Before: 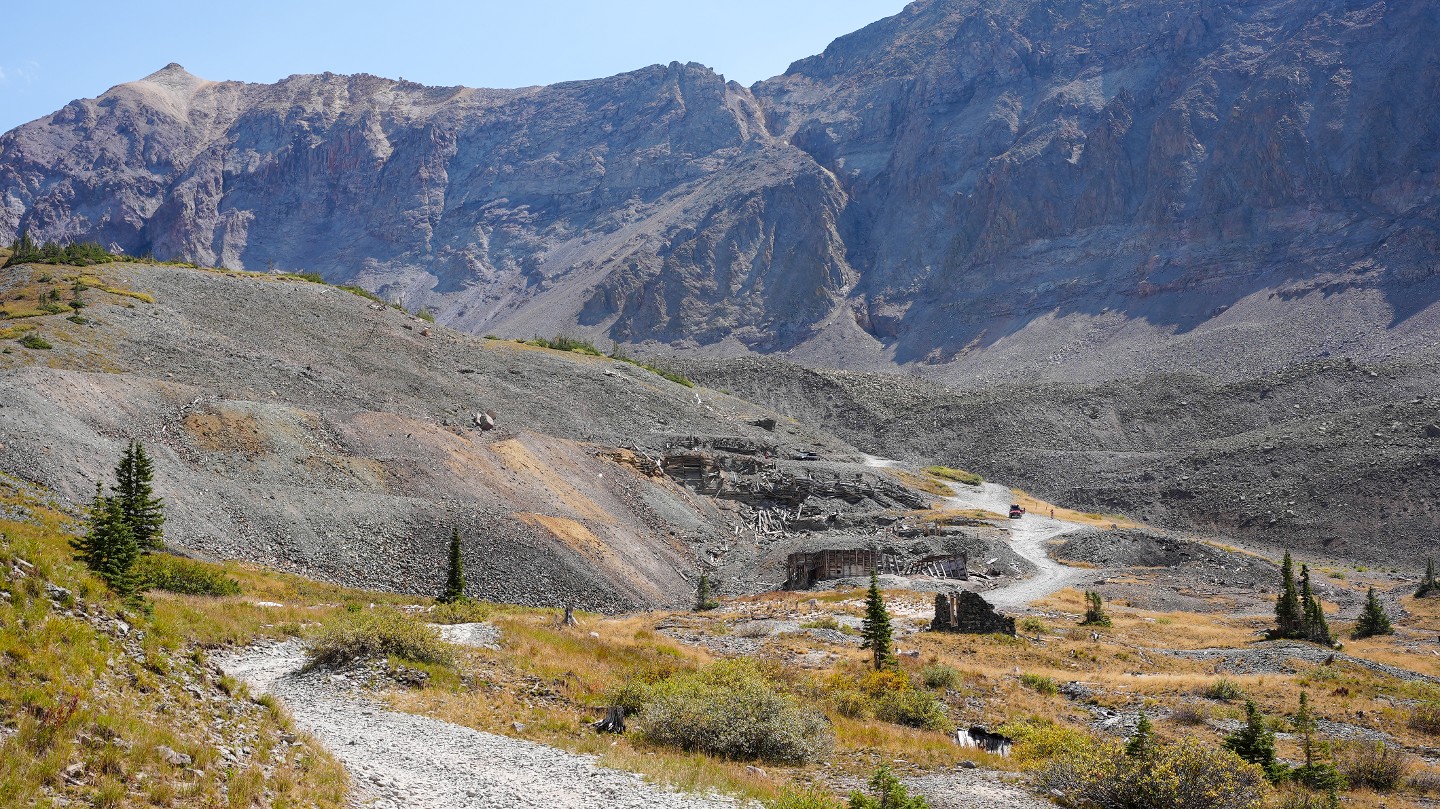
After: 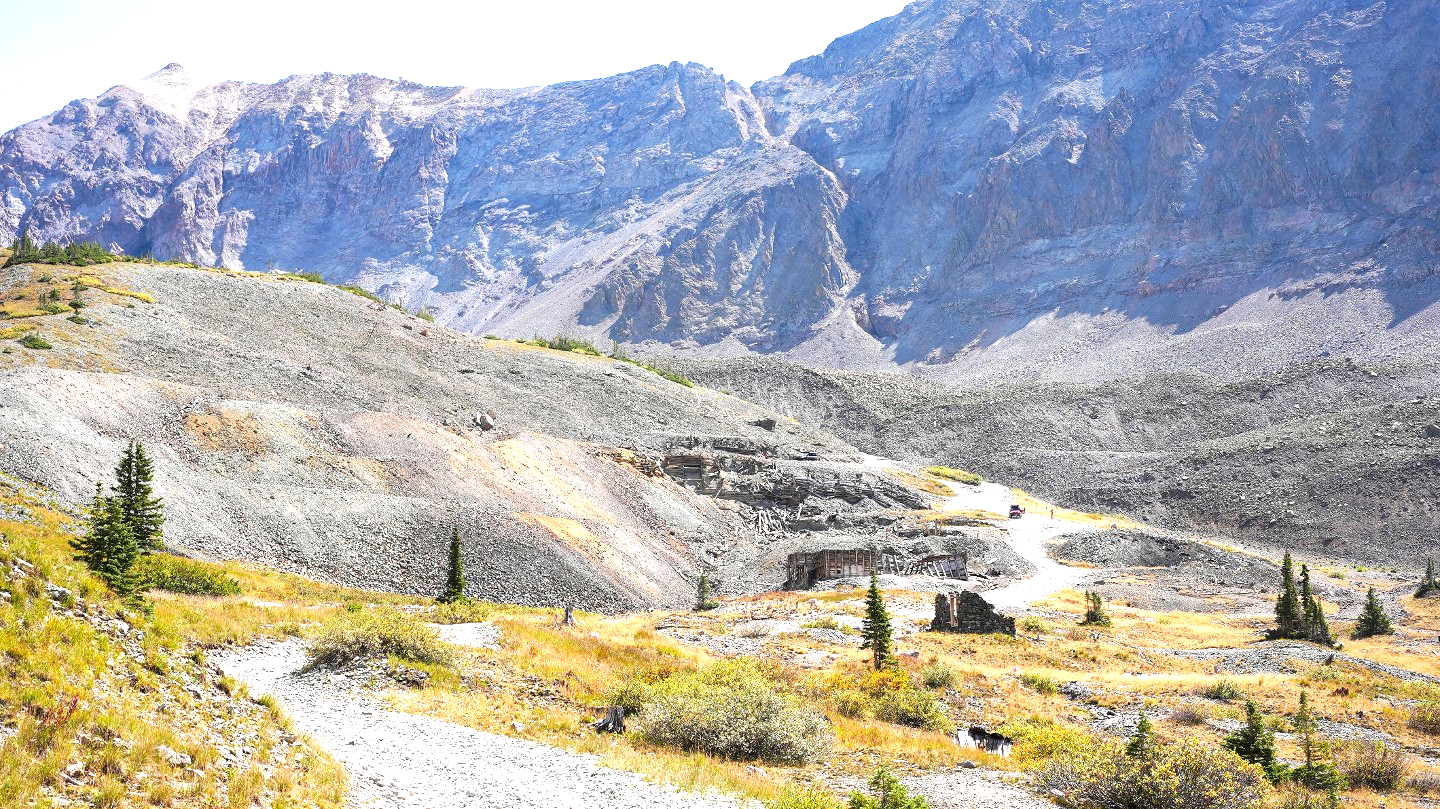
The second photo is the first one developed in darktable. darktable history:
exposure: black level correction 0, exposure 1.326 EV, compensate exposure bias true, compensate highlight preservation false
